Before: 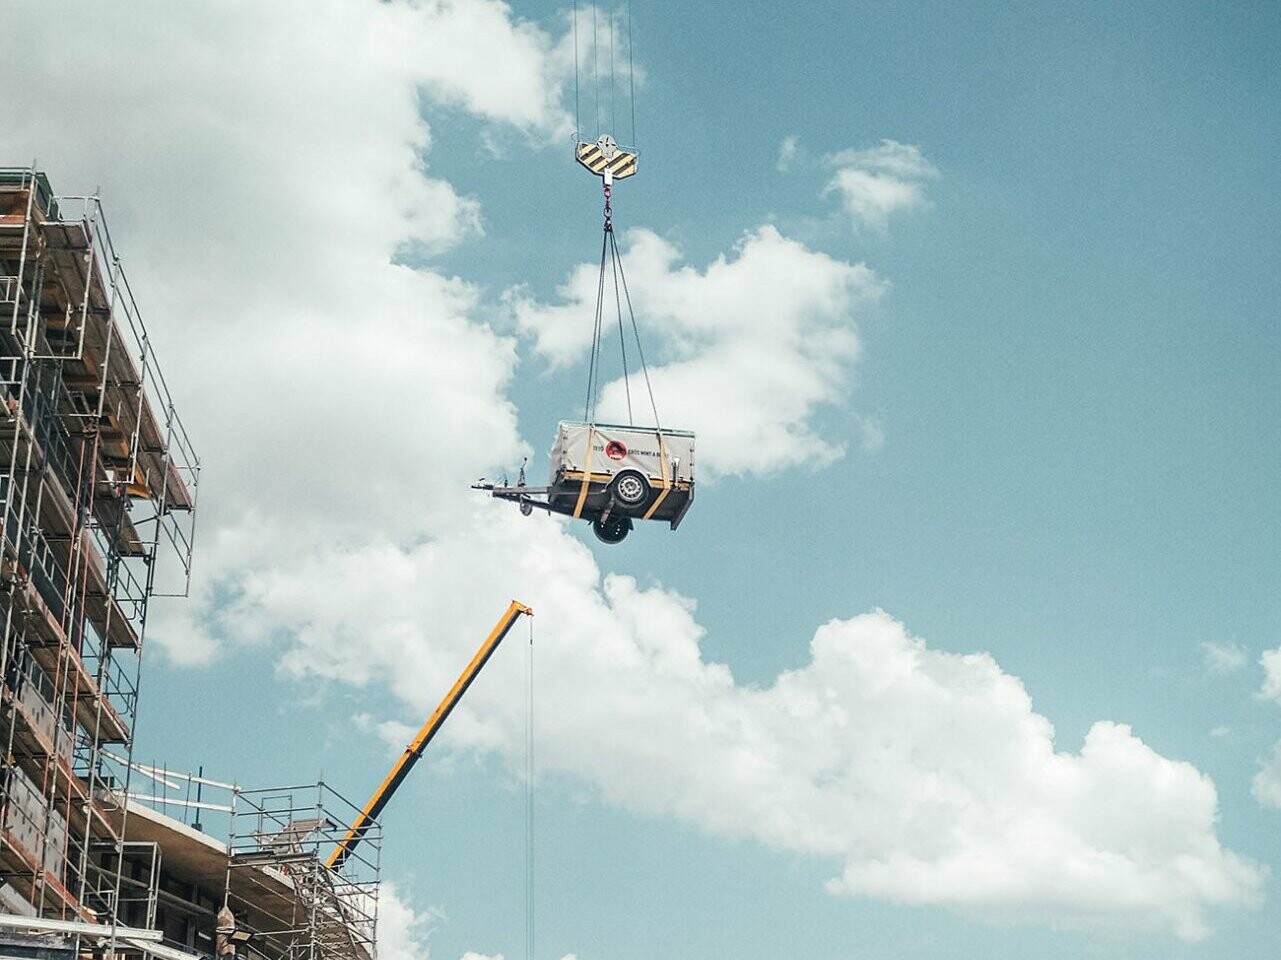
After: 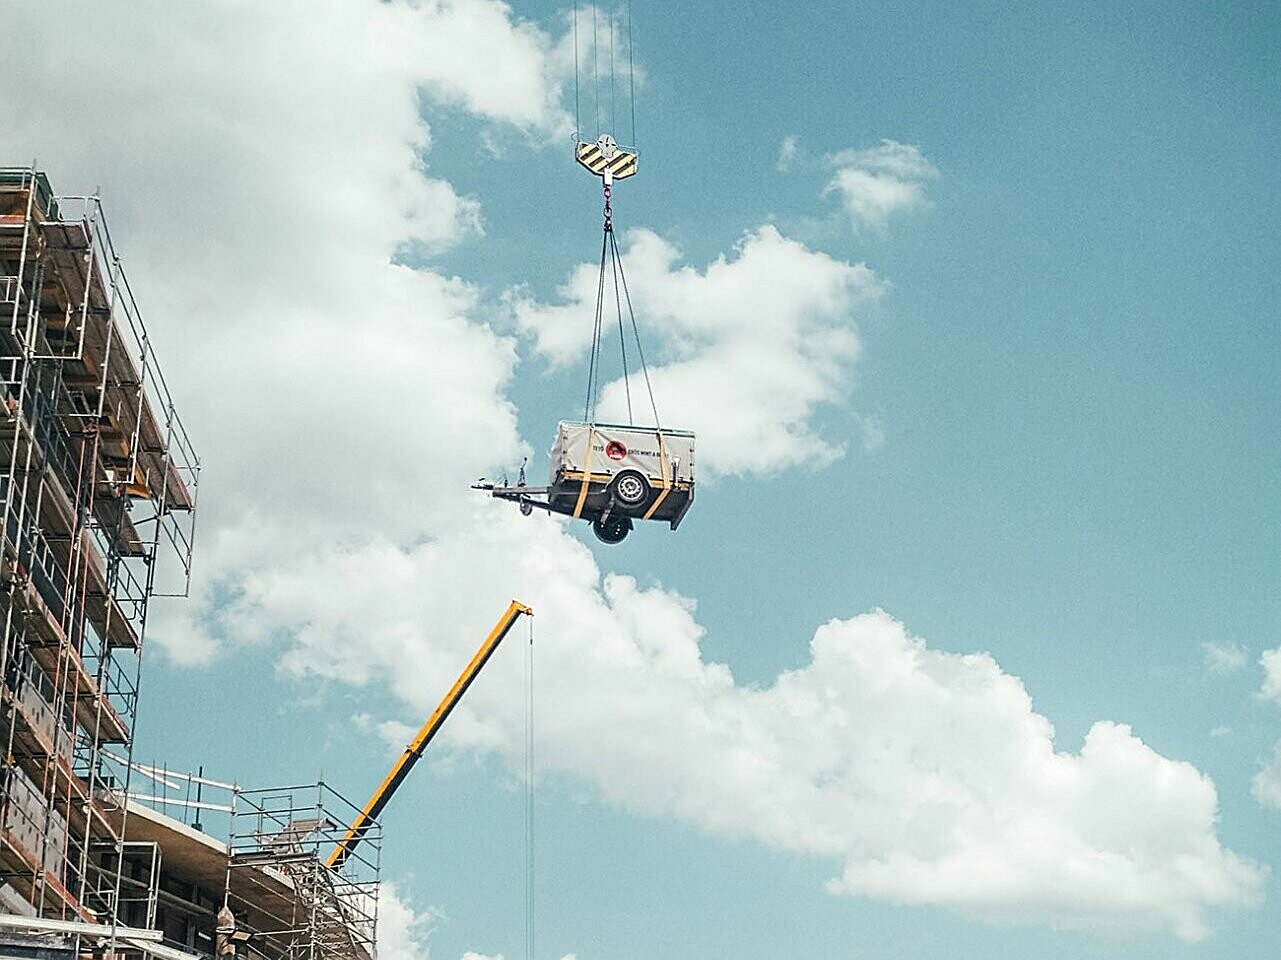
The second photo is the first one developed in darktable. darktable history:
grain: coarseness 0.09 ISO, strength 10%
color balance: output saturation 110%
sharpen: on, module defaults
